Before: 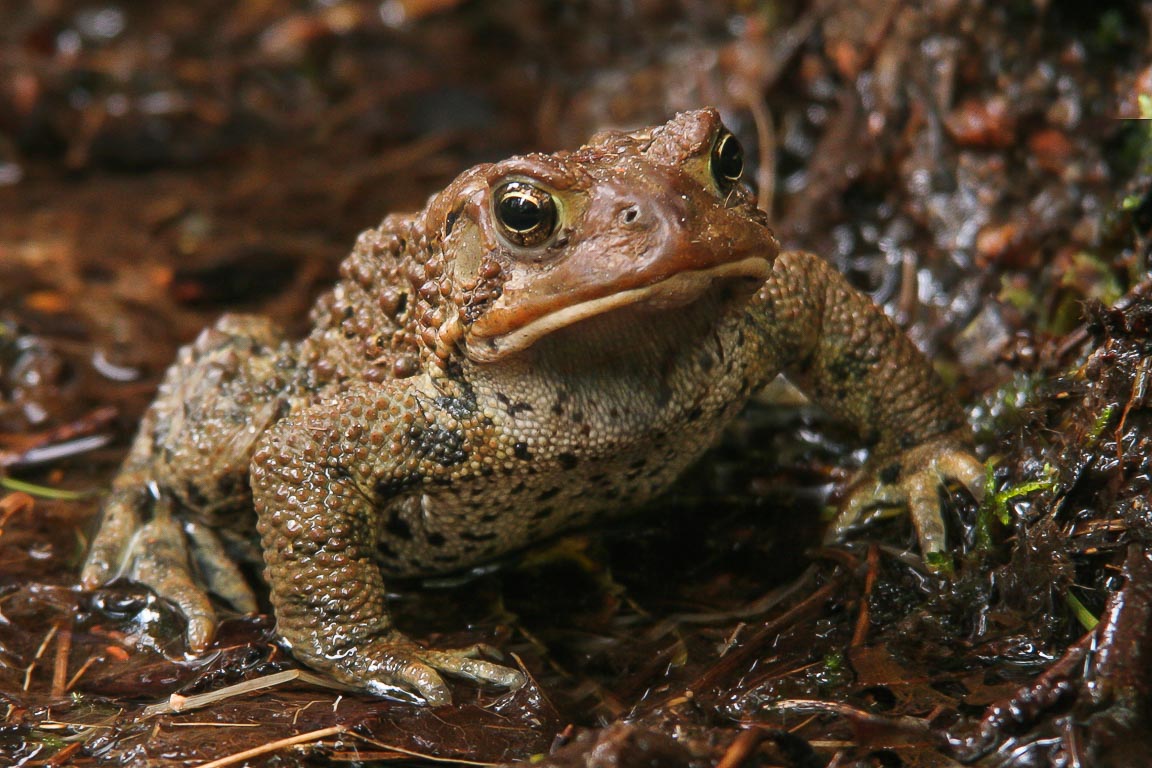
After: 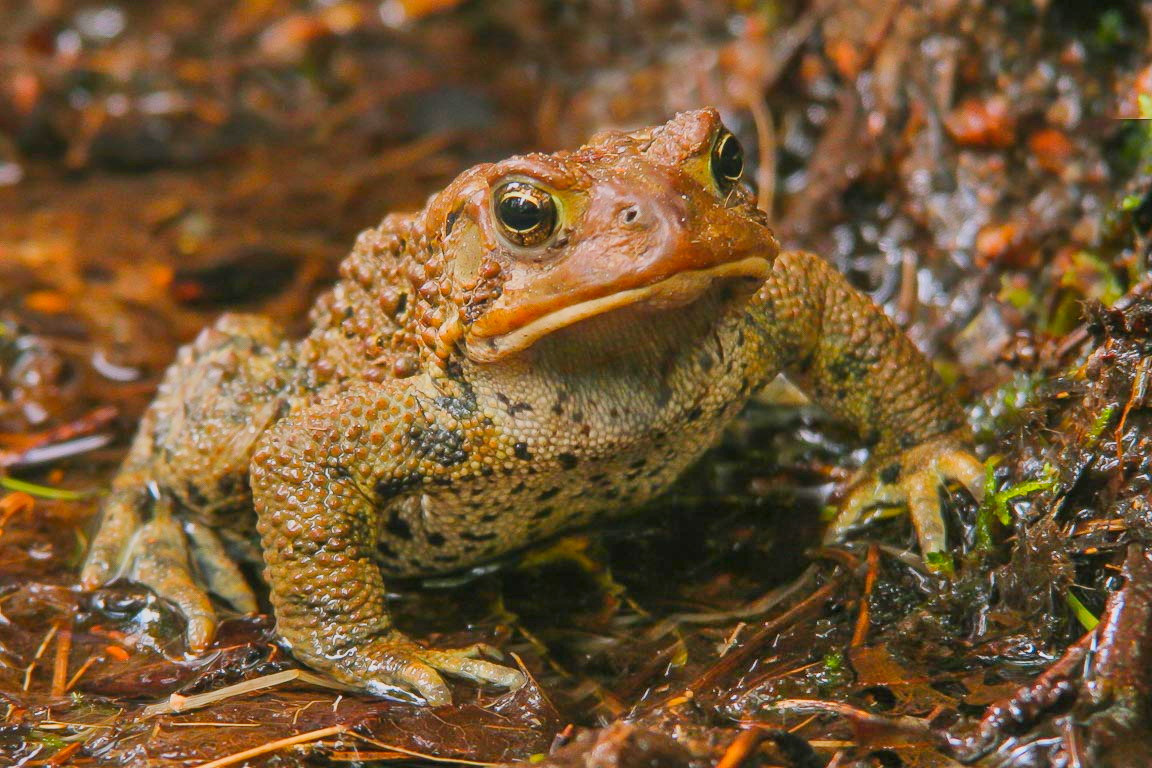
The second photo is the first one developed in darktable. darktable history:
tone curve: curves: ch0 [(0, 0) (0.004, 0.001) (0.133, 0.112) (0.325, 0.362) (0.832, 0.893) (1, 1)], color space Lab, linked channels, preserve colors none
color balance rgb: highlights gain › chroma 0.195%, highlights gain › hue 332.29°, linear chroma grading › global chroma 14.737%, perceptual saturation grading › global saturation 12.7%, perceptual brilliance grading › global brilliance 2.808%, perceptual brilliance grading › highlights -2.354%, perceptual brilliance grading › shadows 2.941%, contrast -29.639%
shadows and highlights: soften with gaussian
